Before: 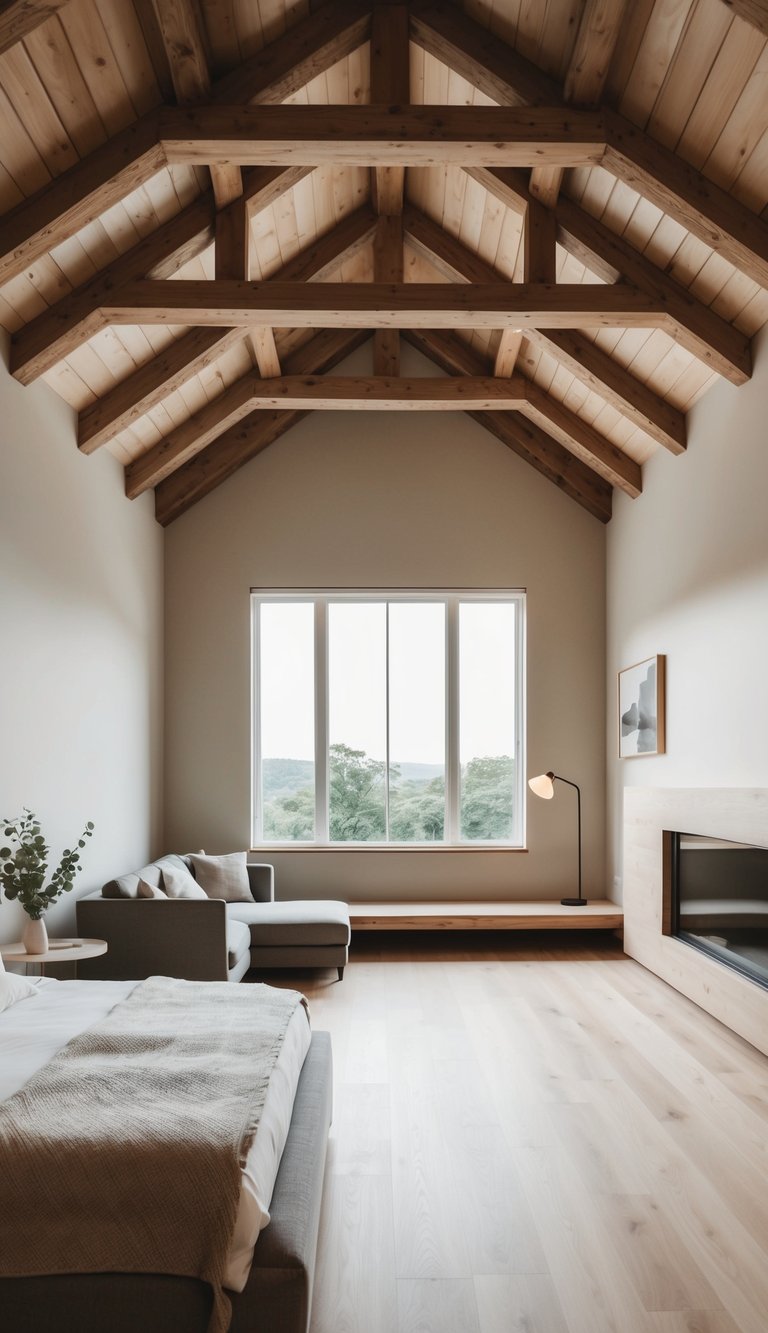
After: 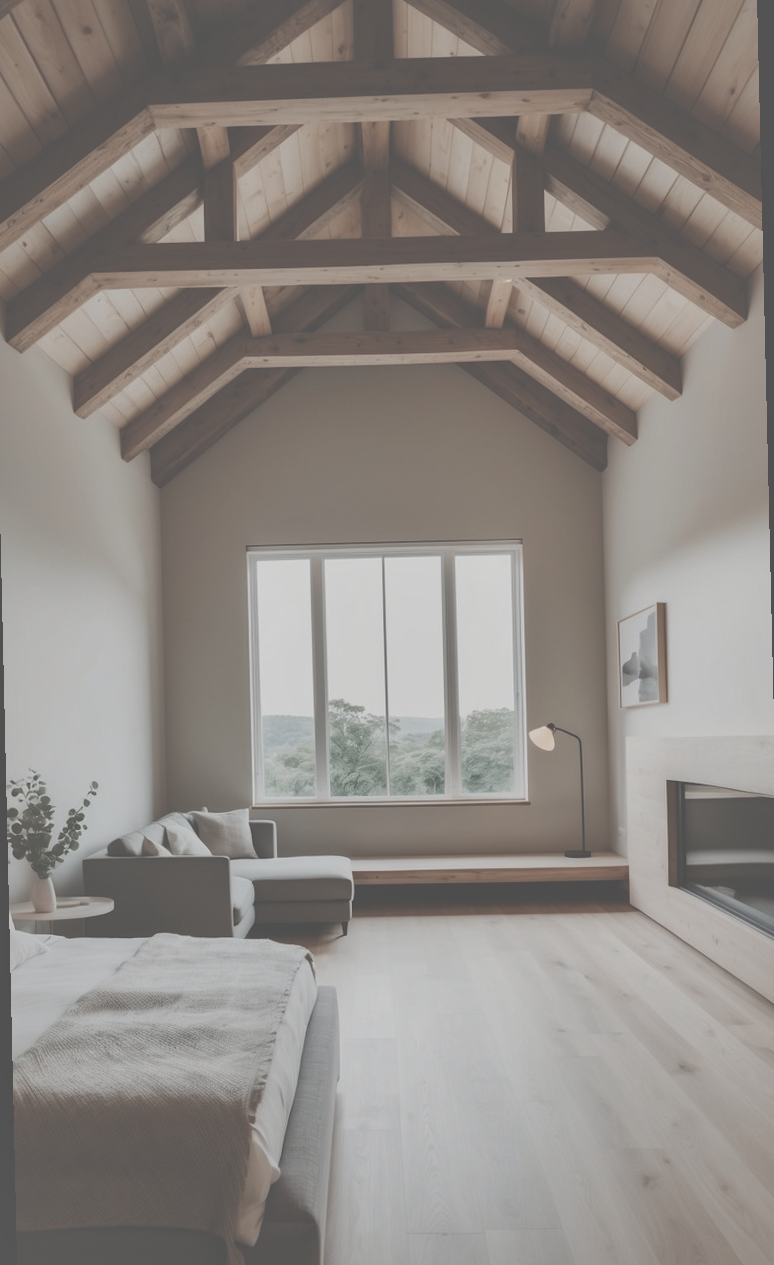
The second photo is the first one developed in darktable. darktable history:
rotate and perspective: rotation -1.32°, lens shift (horizontal) -0.031, crop left 0.015, crop right 0.985, crop top 0.047, crop bottom 0.982
shadows and highlights: highlights color adjustment 0%, soften with gaussian
contrast brightness saturation: contrast -0.26, saturation -0.43
exposure: black level correction -0.062, exposure -0.05 EV, compensate highlight preservation false
